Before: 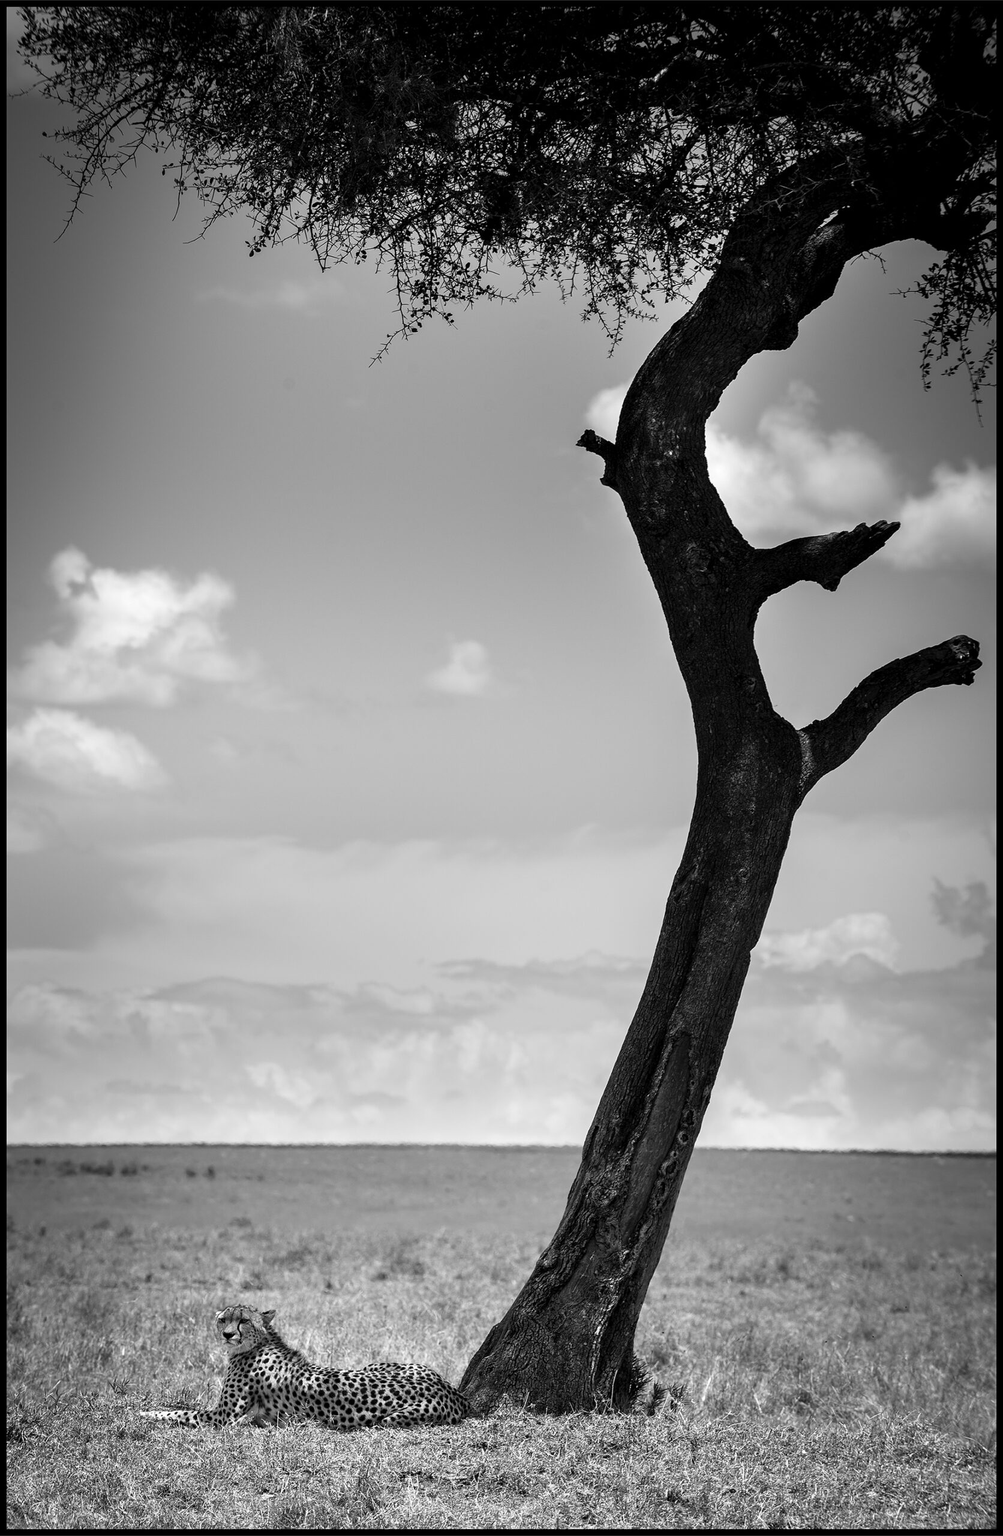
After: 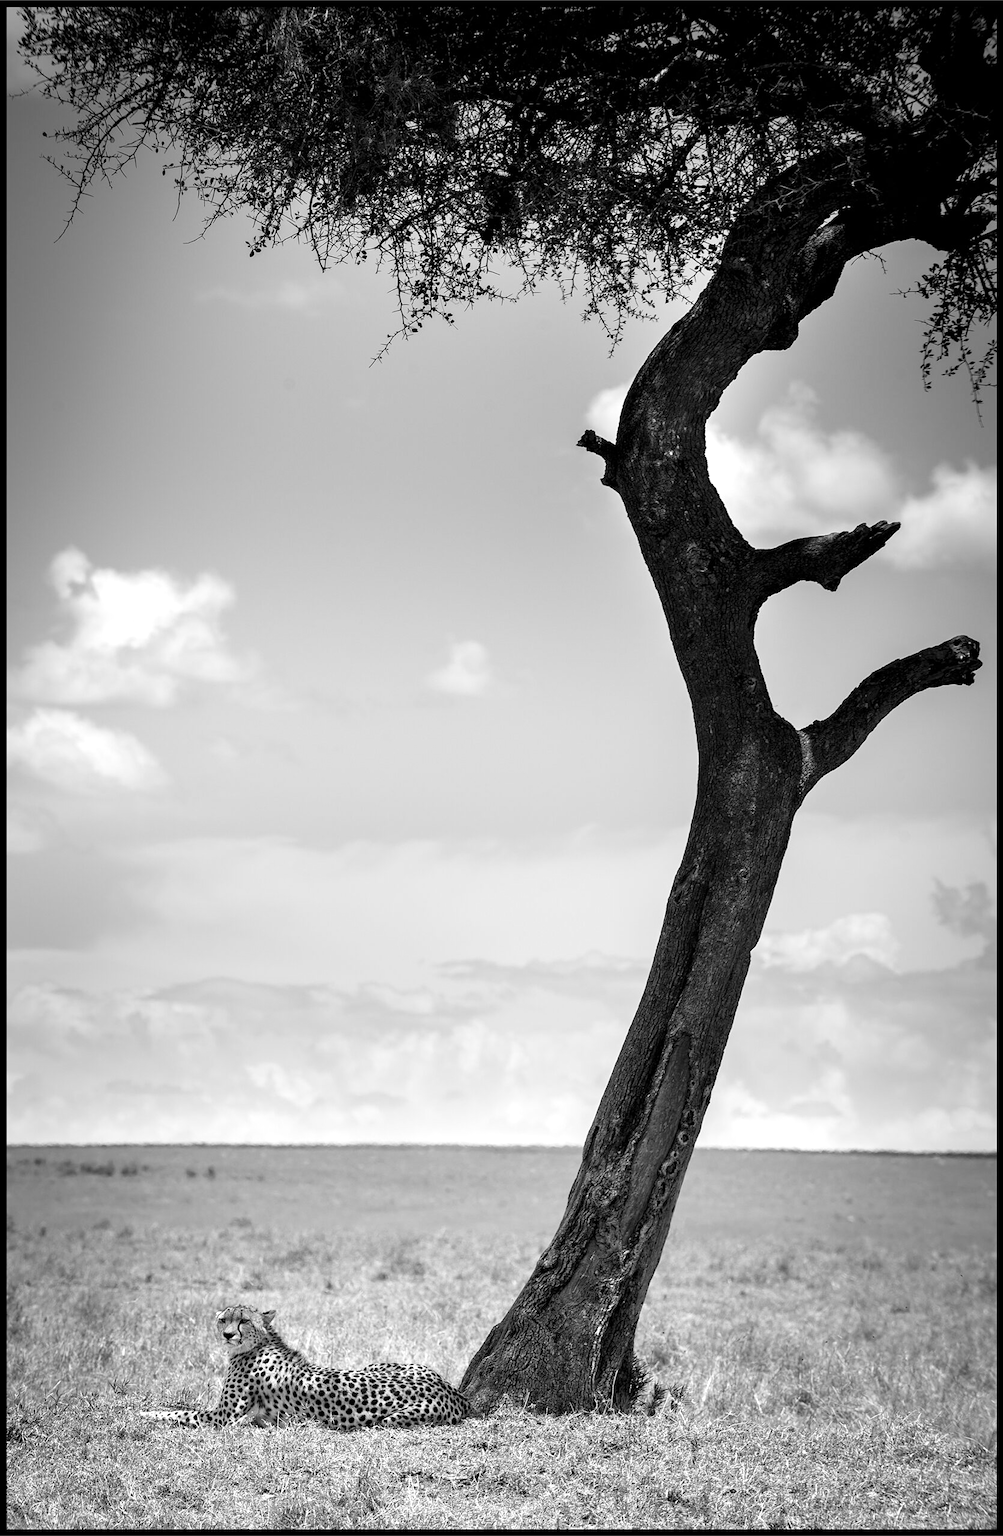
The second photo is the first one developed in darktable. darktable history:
color zones: curves: ch0 [(0.006, 0.385) (0.143, 0.563) (0.243, 0.321) (0.352, 0.464) (0.516, 0.456) (0.625, 0.5) (0.75, 0.5) (0.875, 0.5)]; ch1 [(0, 0.5) (0.134, 0.504) (0.246, 0.463) (0.421, 0.515) (0.5, 0.56) (0.625, 0.5) (0.75, 0.5) (0.875, 0.5)]; ch2 [(0, 0.5) (0.131, 0.426) (0.307, 0.289) (0.38, 0.188) (0.513, 0.216) (0.625, 0.548) (0.75, 0.468) (0.838, 0.396) (0.971, 0.311)]
exposure: exposure 0.25 EV, compensate highlight preservation false
